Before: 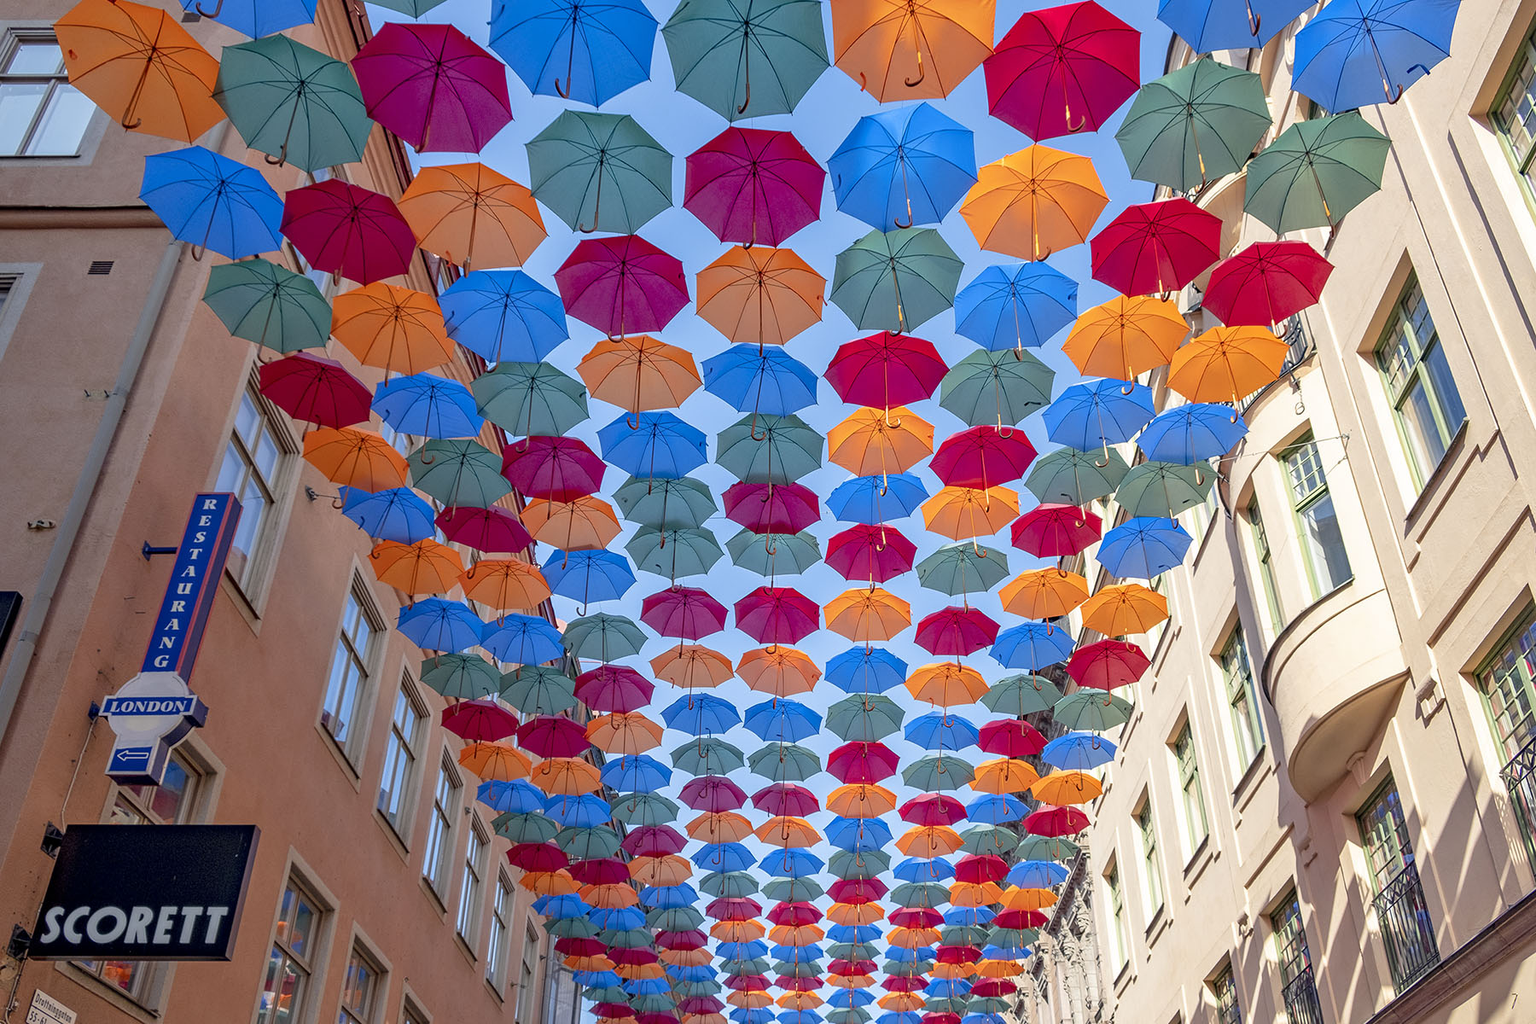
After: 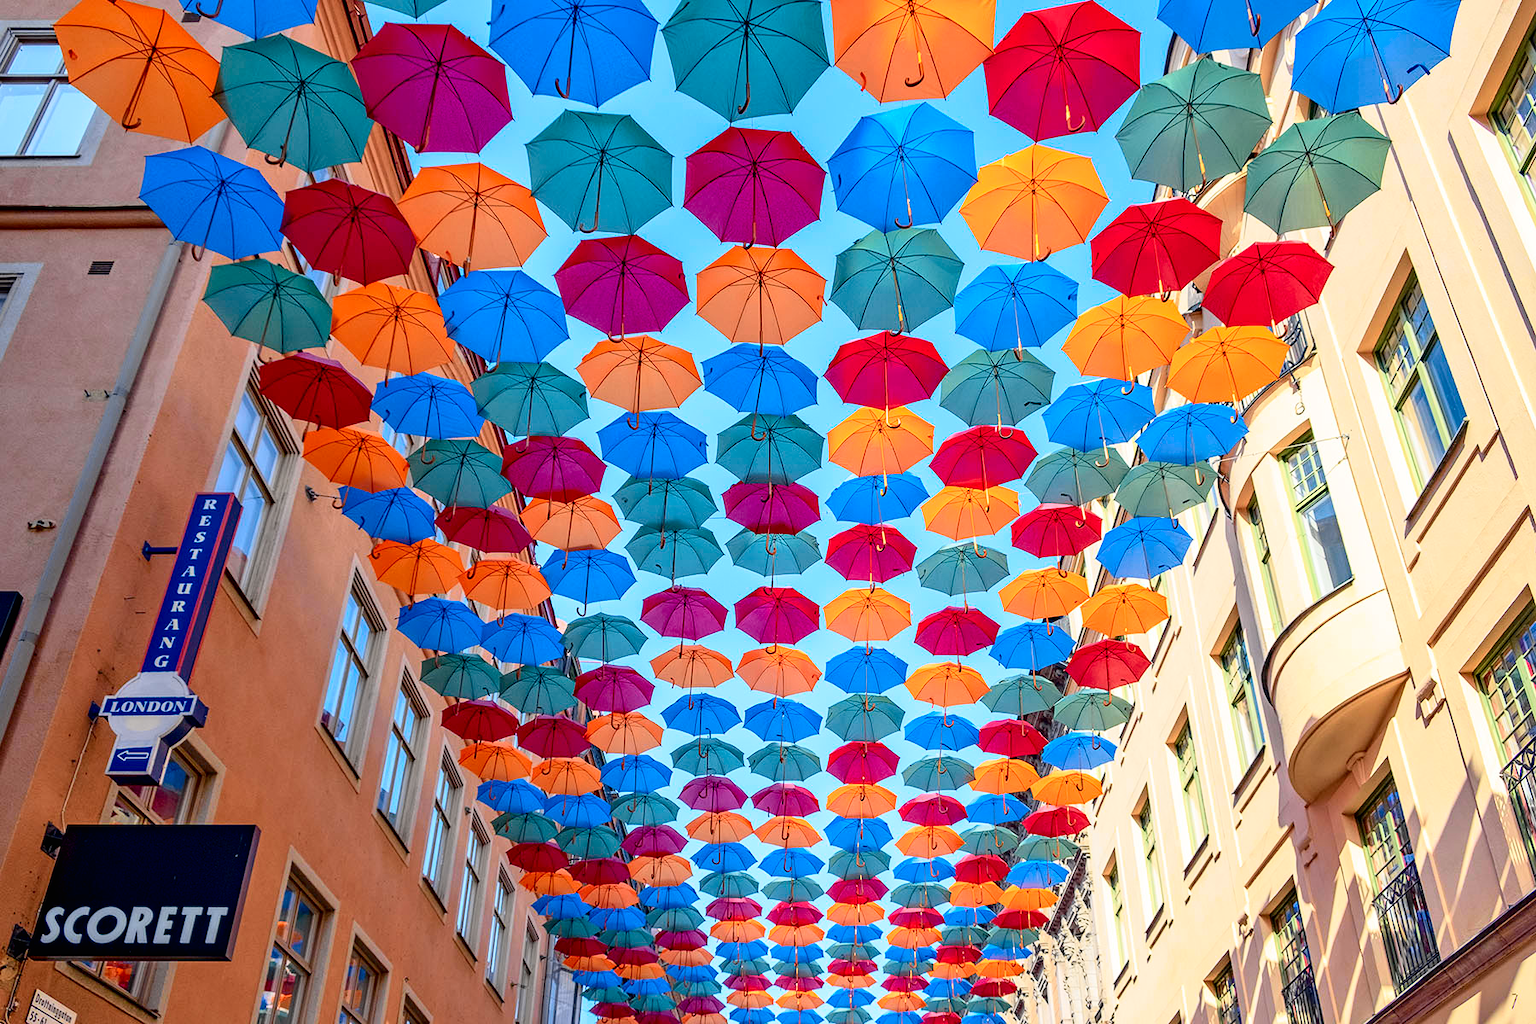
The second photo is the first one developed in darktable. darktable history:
tone curve: curves: ch0 [(0, 0.006) (0.046, 0.011) (0.13, 0.062) (0.338, 0.327) (0.494, 0.55) (0.728, 0.835) (1, 1)]; ch1 [(0, 0) (0.346, 0.324) (0.45, 0.431) (0.5, 0.5) (0.522, 0.517) (0.55, 0.57) (1, 1)]; ch2 [(0, 0) (0.453, 0.418) (0.5, 0.5) (0.526, 0.524) (0.554, 0.598) (0.622, 0.679) (0.707, 0.761) (1, 1)], color space Lab, independent channels, preserve colors none
